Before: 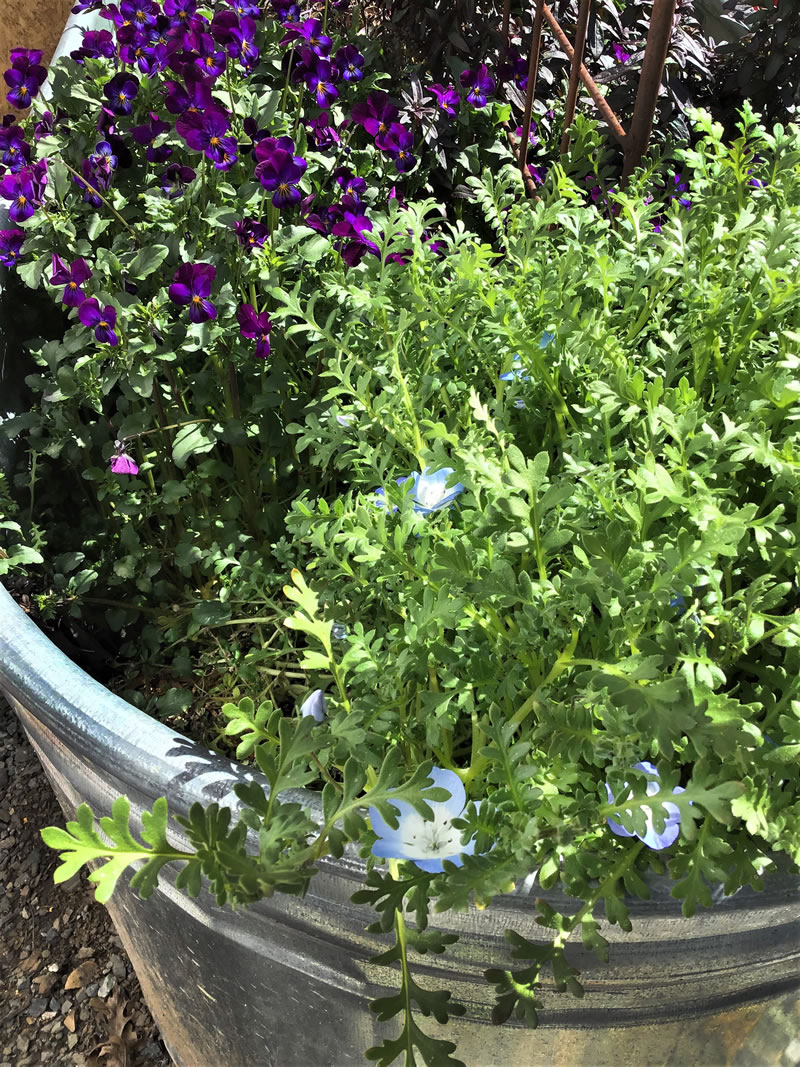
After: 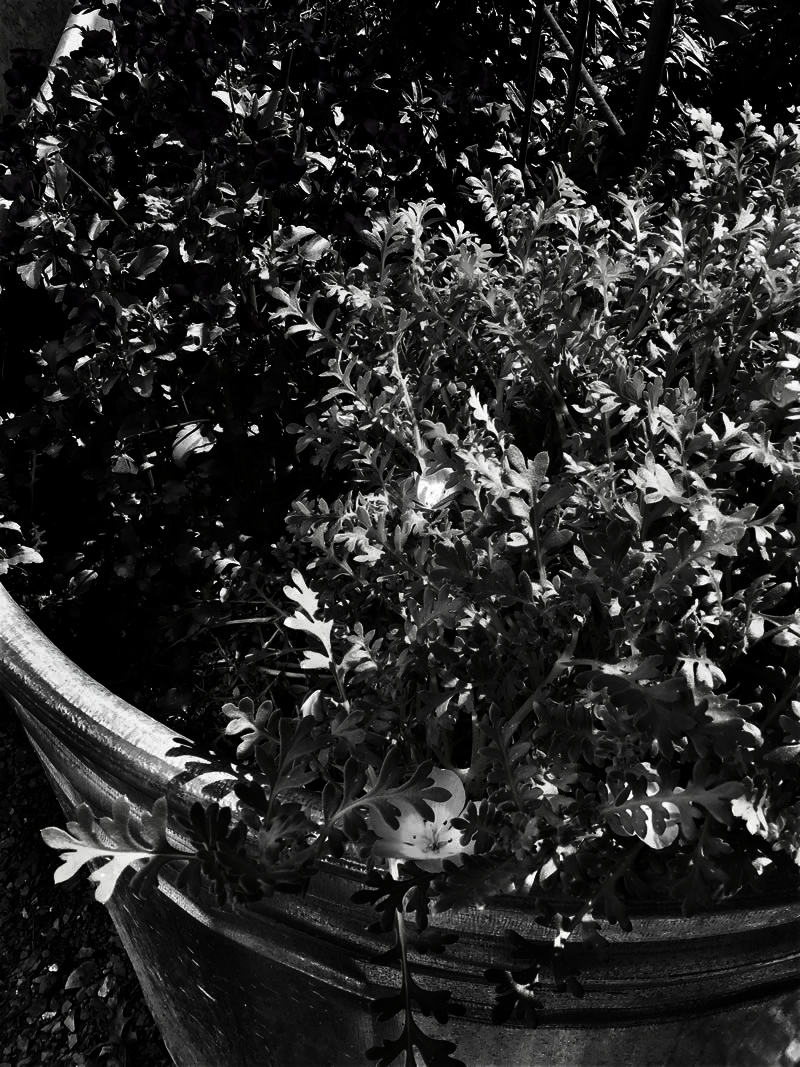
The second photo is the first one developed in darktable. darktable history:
color balance rgb: power › hue 208.87°, linear chroma grading › global chroma 0.896%, perceptual saturation grading › global saturation 4.474%
contrast brightness saturation: contrast 0.019, brightness -0.996, saturation -0.987
